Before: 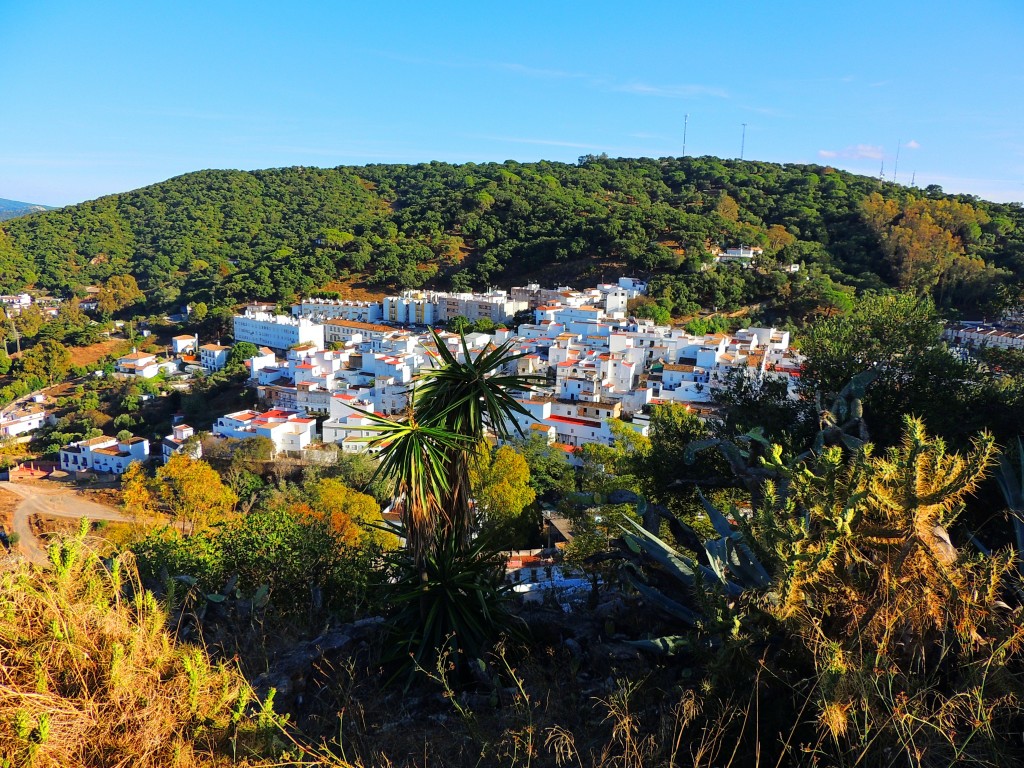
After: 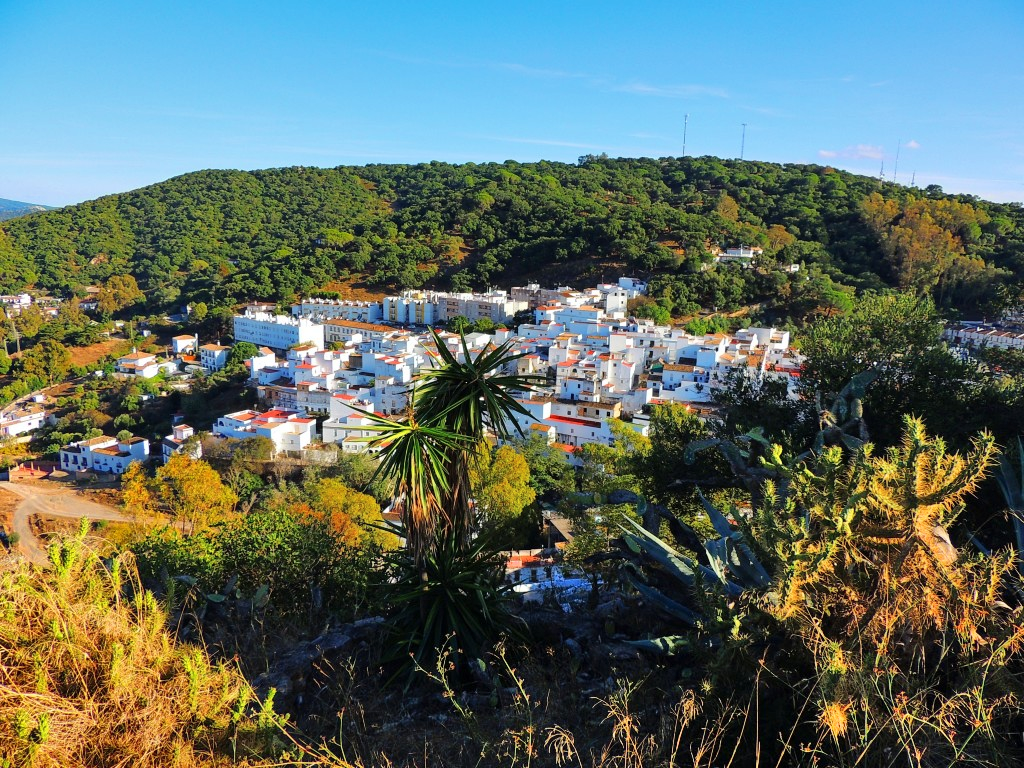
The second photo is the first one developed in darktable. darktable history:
shadows and highlights: shadows 47.49, highlights -42.3, soften with gaussian
